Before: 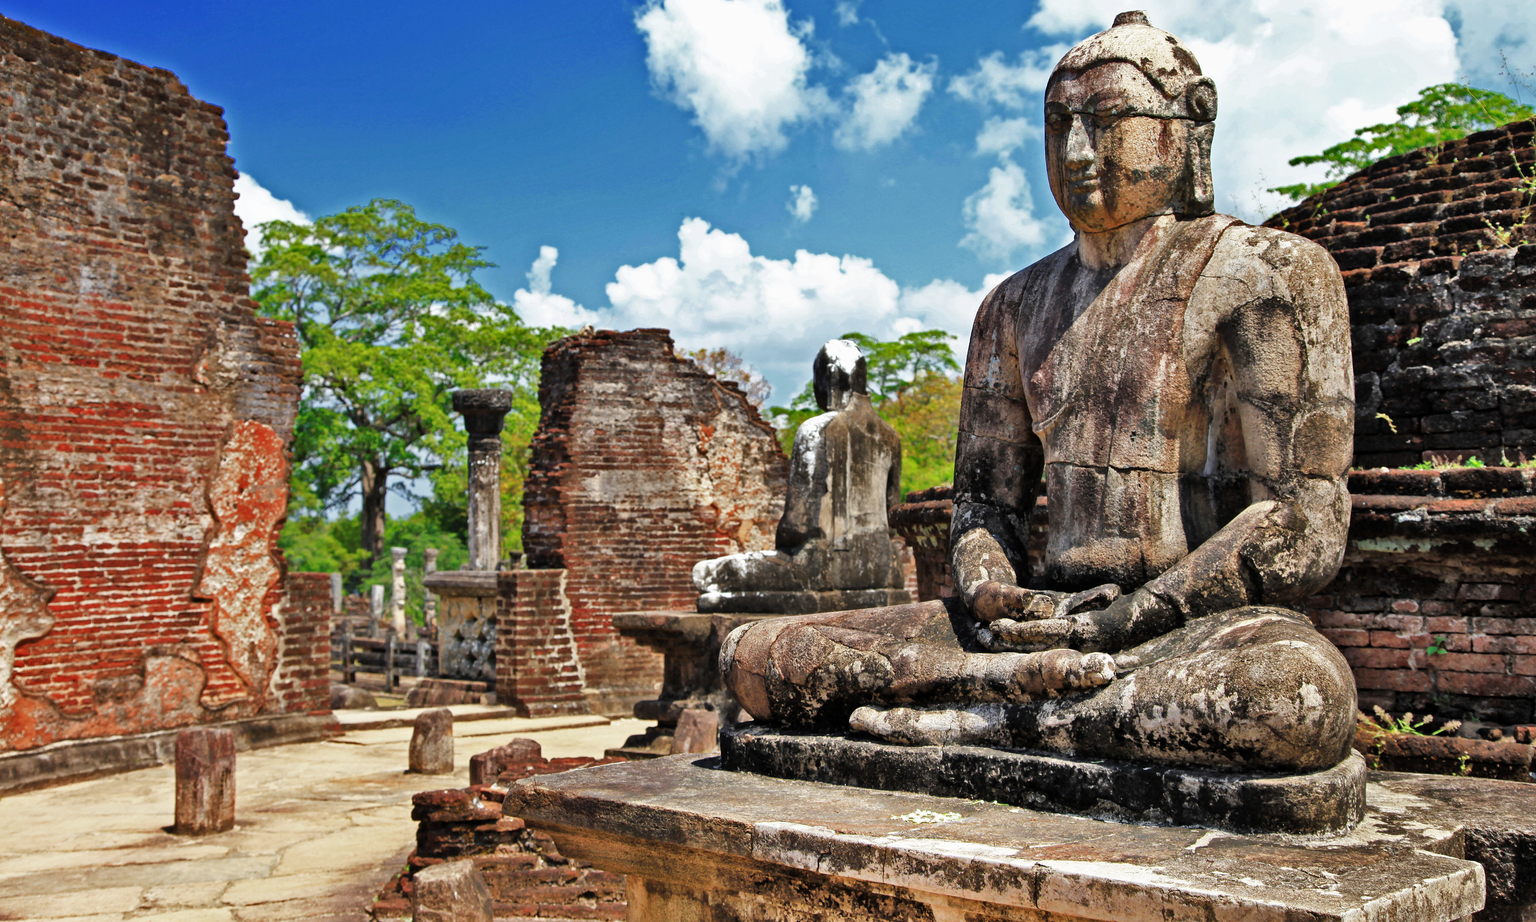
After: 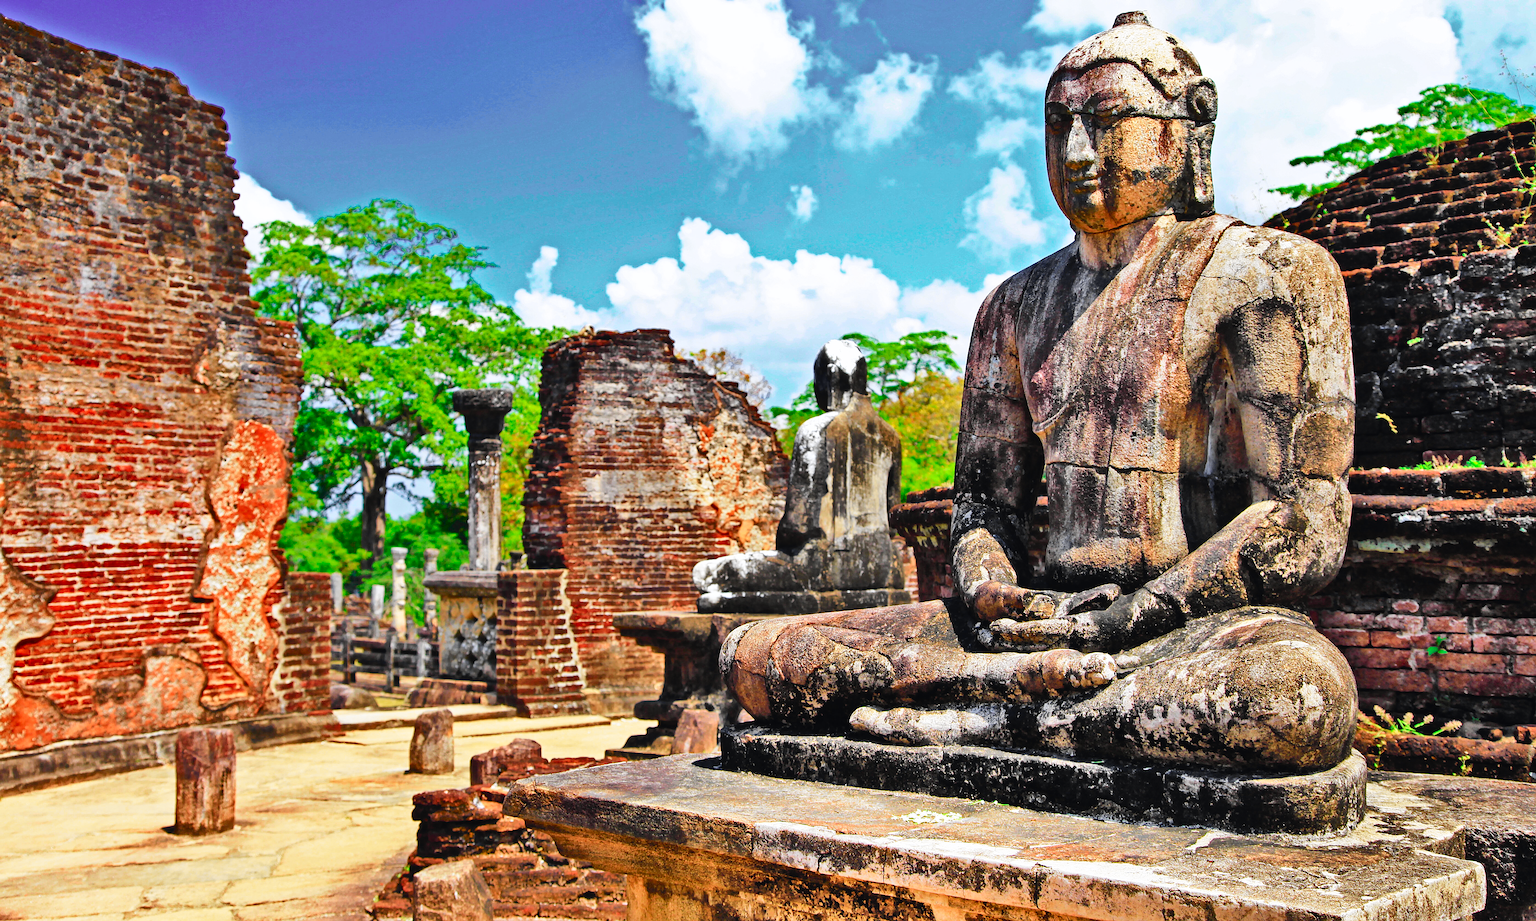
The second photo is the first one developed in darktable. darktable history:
sharpen: on, module defaults
tone curve: curves: ch0 [(0, 0.023) (0.103, 0.087) (0.295, 0.297) (0.445, 0.531) (0.553, 0.665) (0.735, 0.843) (0.994, 1)]; ch1 [(0, 0) (0.427, 0.346) (0.456, 0.426) (0.484, 0.494) (0.509, 0.505) (0.535, 0.56) (0.581, 0.632) (0.646, 0.715) (1, 1)]; ch2 [(0, 0) (0.369, 0.388) (0.449, 0.431) (0.501, 0.495) (0.533, 0.518) (0.572, 0.612) (0.677, 0.752) (1, 1)], color space Lab, independent channels, preserve colors none
